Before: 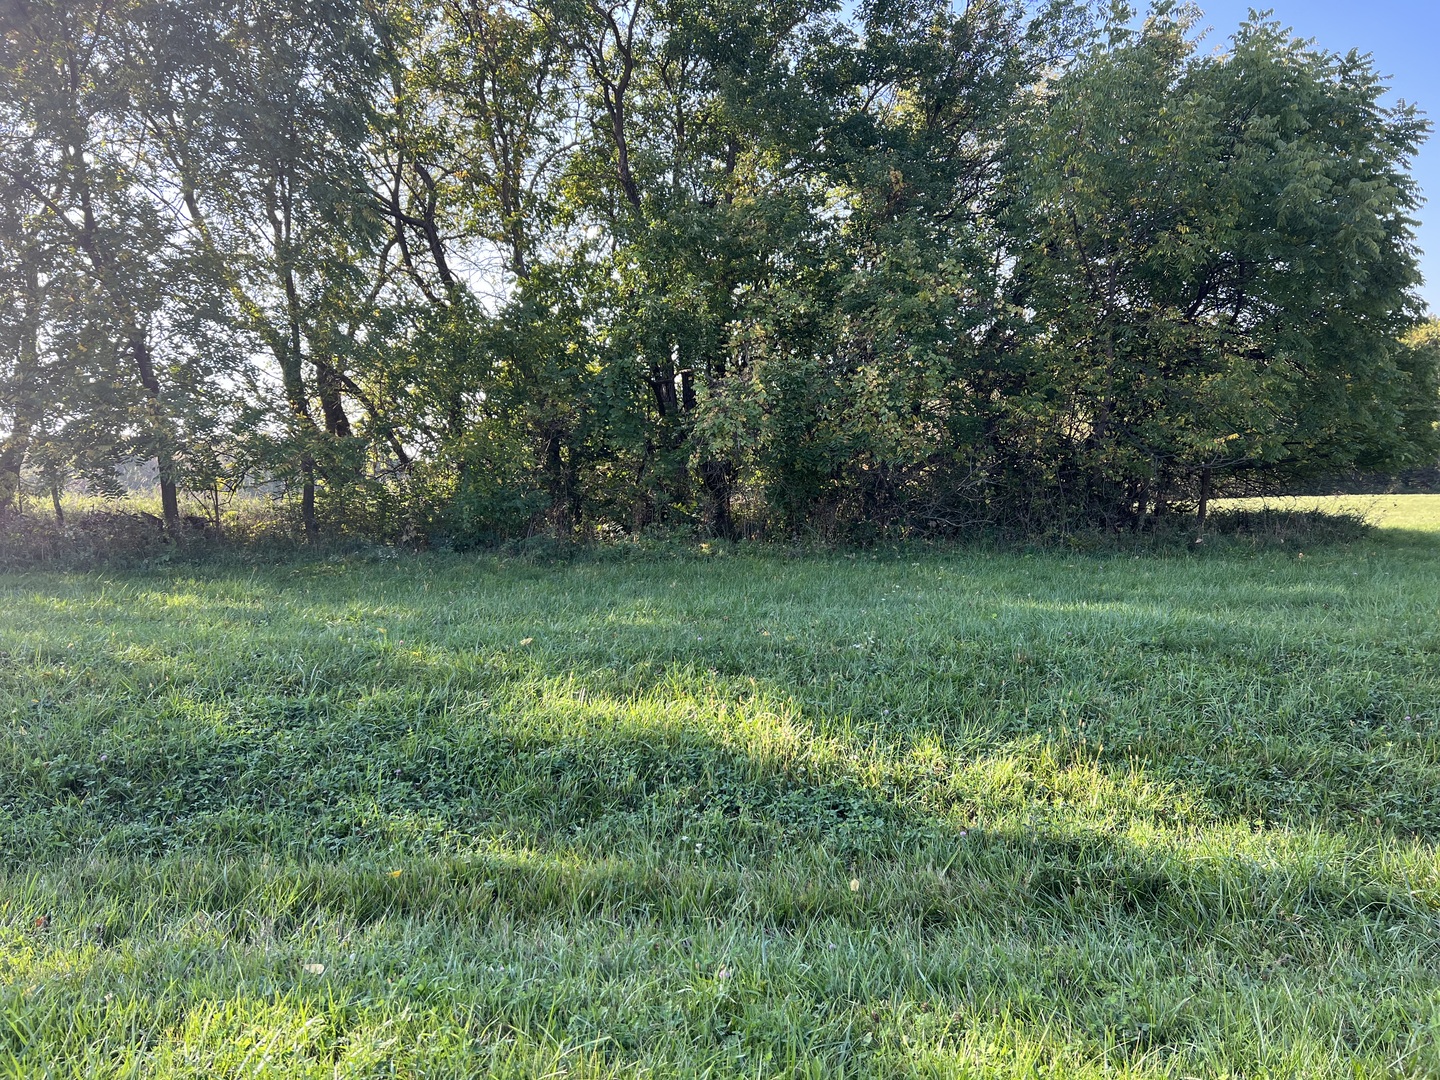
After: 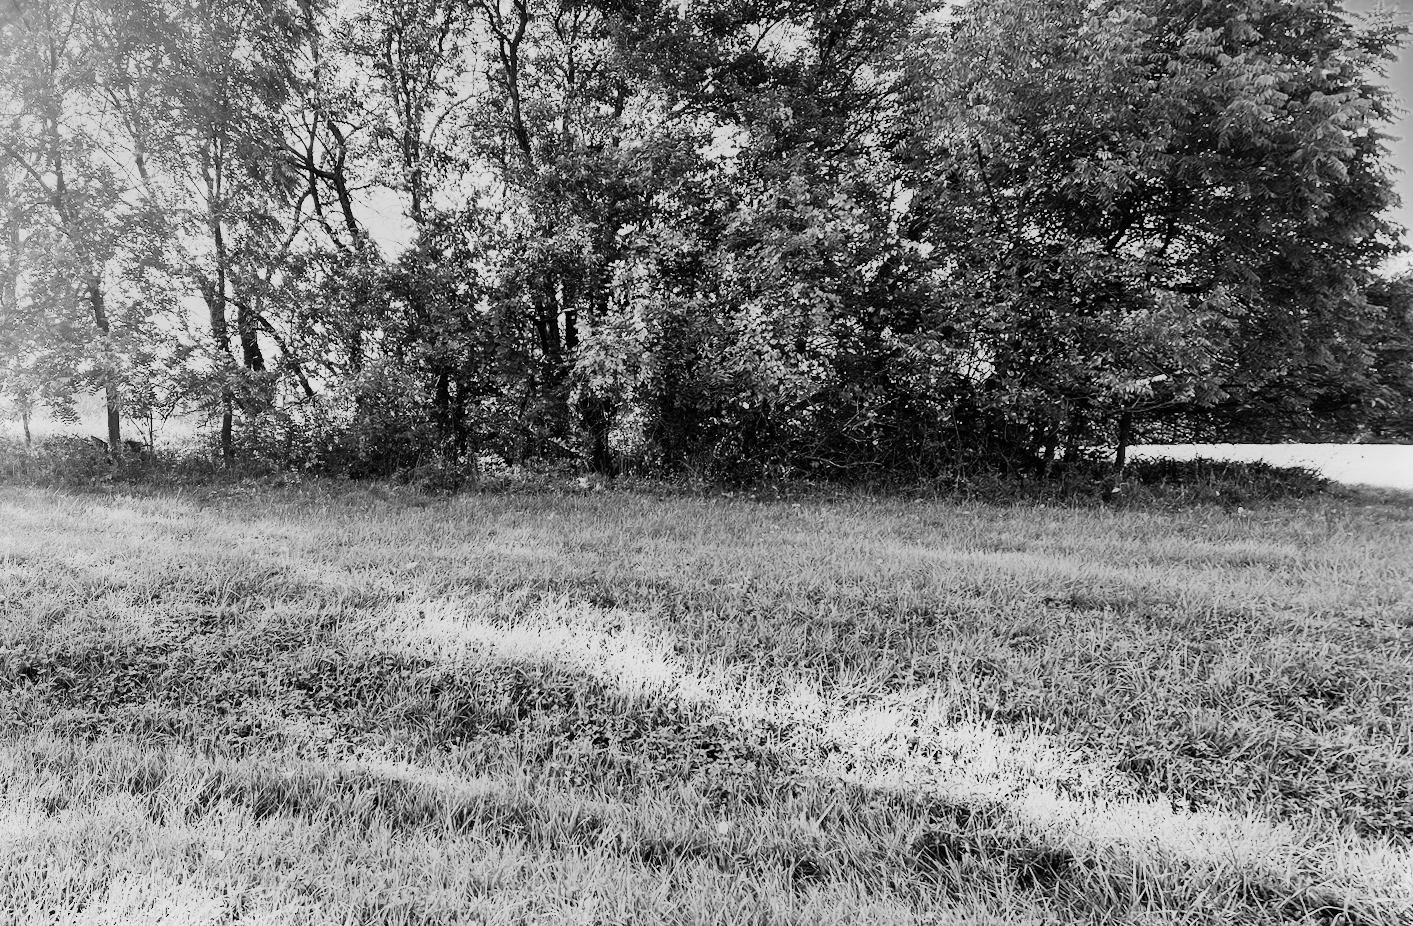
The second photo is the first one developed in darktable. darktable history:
white balance: red 1.188, blue 1.11
rgb curve: curves: ch0 [(0, 0) (0.21, 0.15) (0.24, 0.21) (0.5, 0.75) (0.75, 0.96) (0.89, 0.99) (1, 1)]; ch1 [(0, 0.02) (0.21, 0.13) (0.25, 0.2) (0.5, 0.67) (0.75, 0.9) (0.89, 0.97) (1, 1)]; ch2 [(0, 0.02) (0.21, 0.13) (0.25, 0.2) (0.5, 0.67) (0.75, 0.9) (0.89, 0.97) (1, 1)], compensate middle gray true
monochrome: a -3.63, b -0.465
color correction: highlights a* -39.68, highlights b* -40, shadows a* -40, shadows b* -40, saturation -3
exposure: black level correction 0, compensate exposure bias true, compensate highlight preservation false
rotate and perspective: rotation 1.69°, lens shift (vertical) -0.023, lens shift (horizontal) -0.291, crop left 0.025, crop right 0.988, crop top 0.092, crop bottom 0.842
